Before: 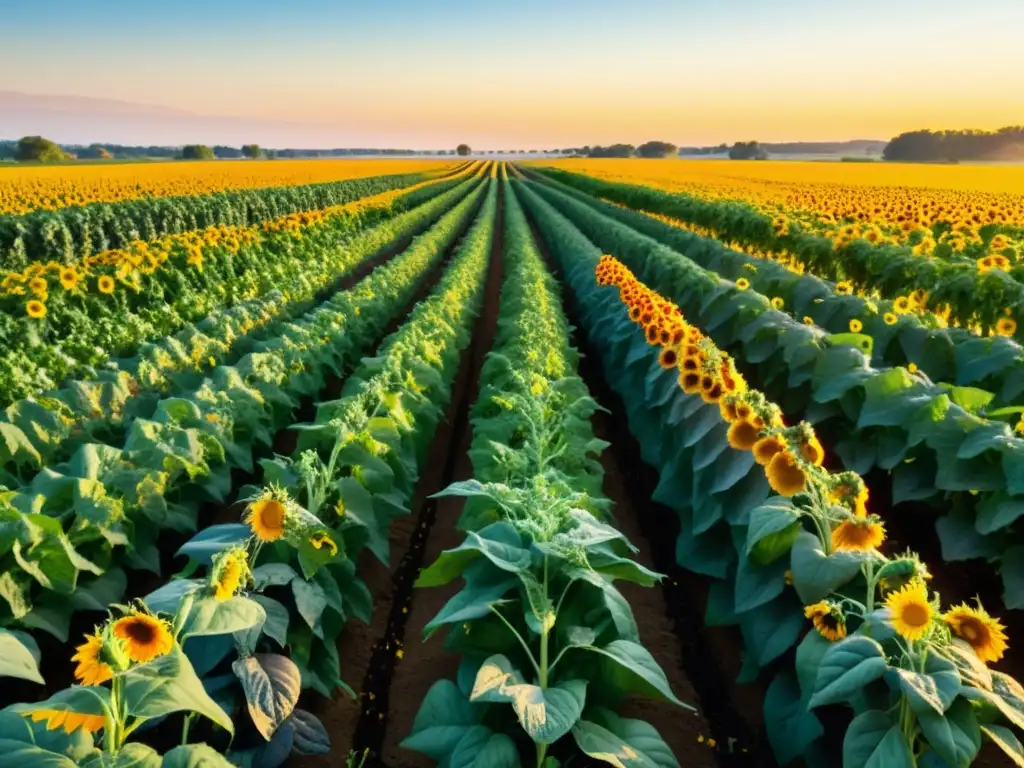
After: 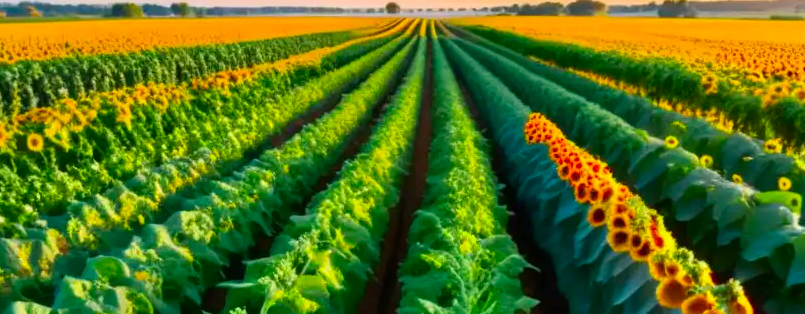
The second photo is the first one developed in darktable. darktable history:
contrast brightness saturation: saturation 0.487
crop: left 7.003%, top 18.565%, right 14.33%, bottom 40.432%
